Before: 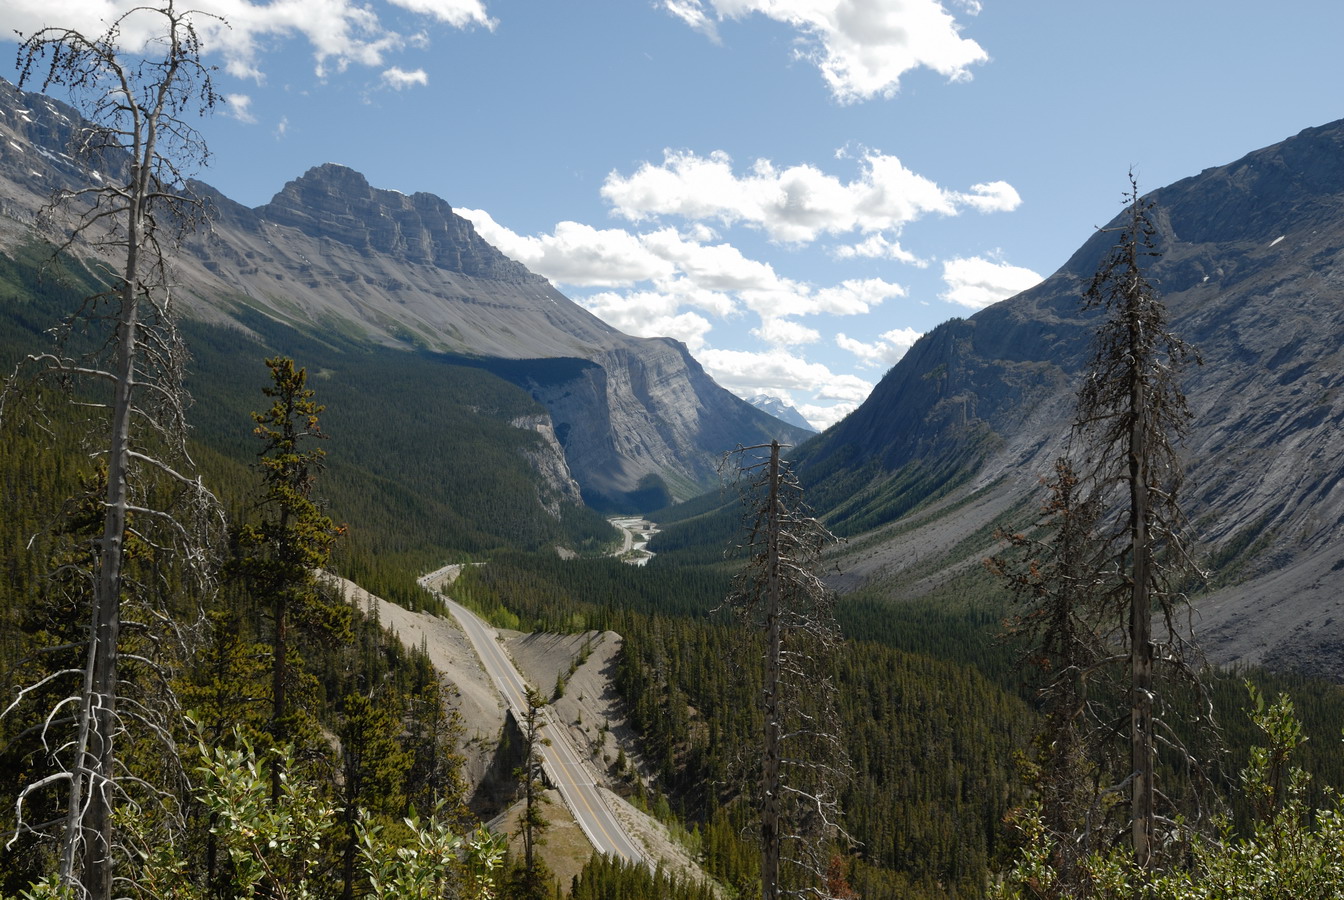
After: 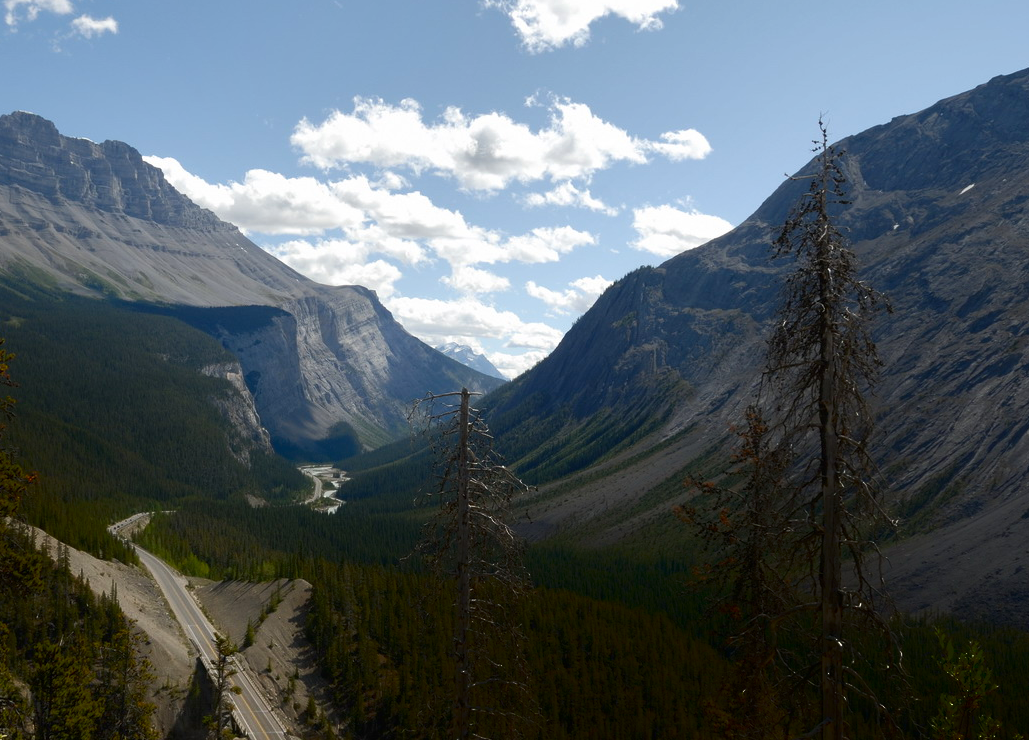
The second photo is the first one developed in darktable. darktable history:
contrast brightness saturation: contrast 0.04, saturation 0.07
crop: left 23.095%, top 5.827%, bottom 11.854%
shadows and highlights: shadows -88.03, highlights -35.45, shadows color adjustment 99.15%, highlights color adjustment 0%, soften with gaussian
